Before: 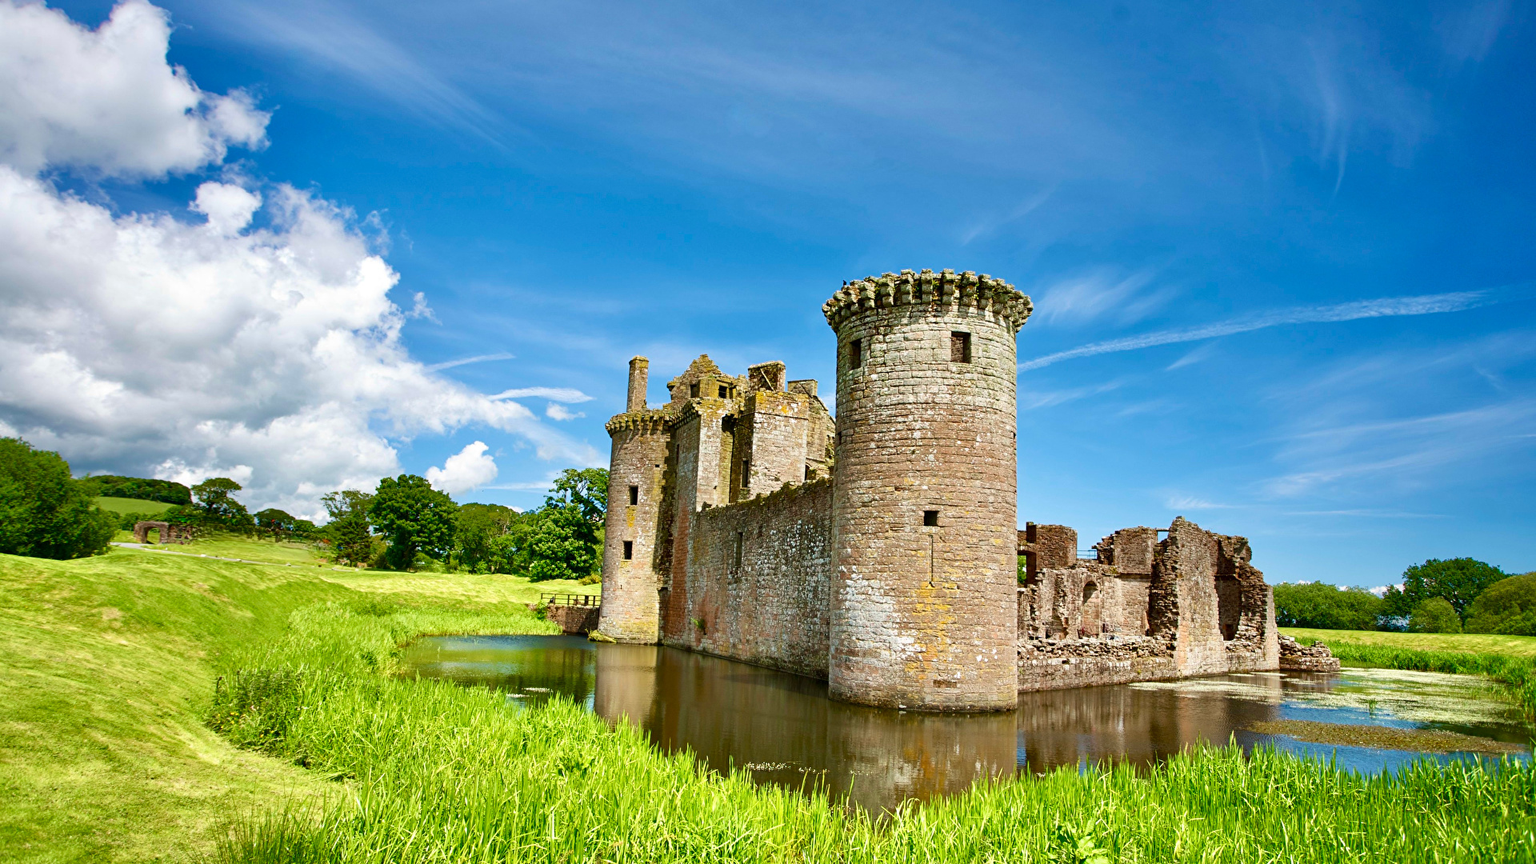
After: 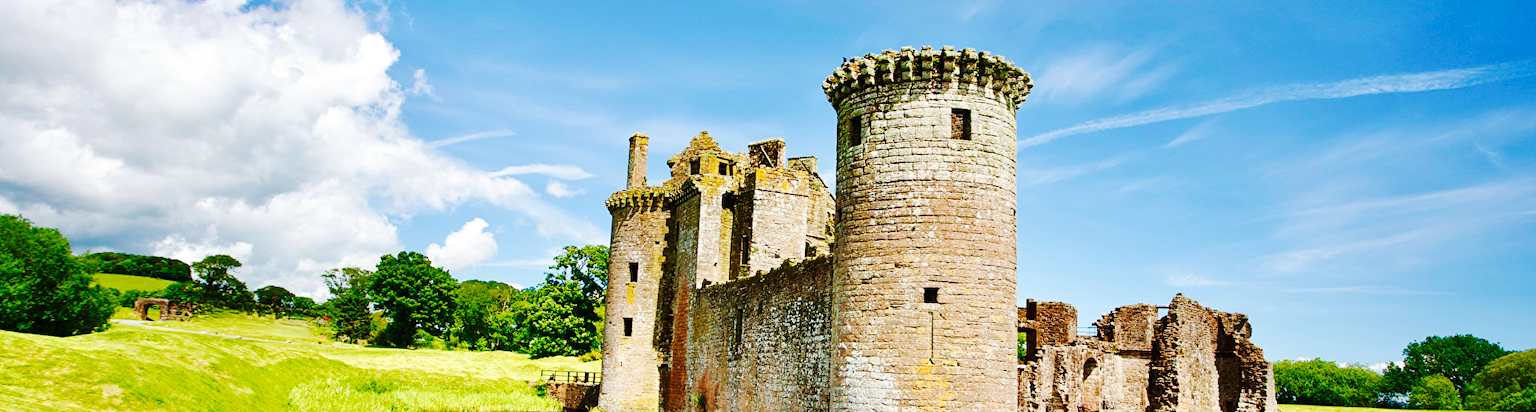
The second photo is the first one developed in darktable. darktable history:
tone curve: curves: ch0 [(0, 0) (0.003, 0.002) (0.011, 0.008) (0.025, 0.017) (0.044, 0.027) (0.069, 0.037) (0.1, 0.052) (0.136, 0.074) (0.177, 0.11) (0.224, 0.155) (0.277, 0.237) (0.335, 0.34) (0.399, 0.467) (0.468, 0.584) (0.543, 0.683) (0.623, 0.762) (0.709, 0.827) (0.801, 0.888) (0.898, 0.947) (1, 1)], preserve colors none
crop and rotate: top 25.891%, bottom 26.267%
tone equalizer: edges refinement/feathering 500, mask exposure compensation -1.57 EV, preserve details no
